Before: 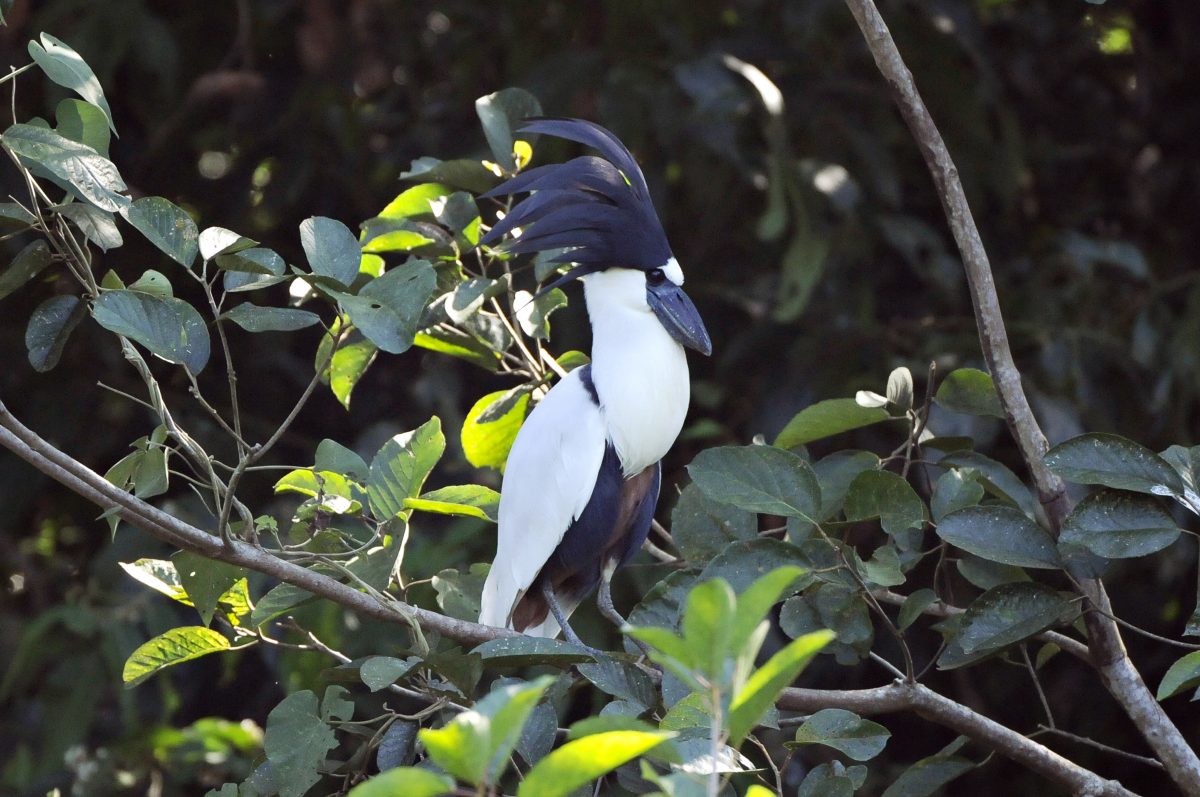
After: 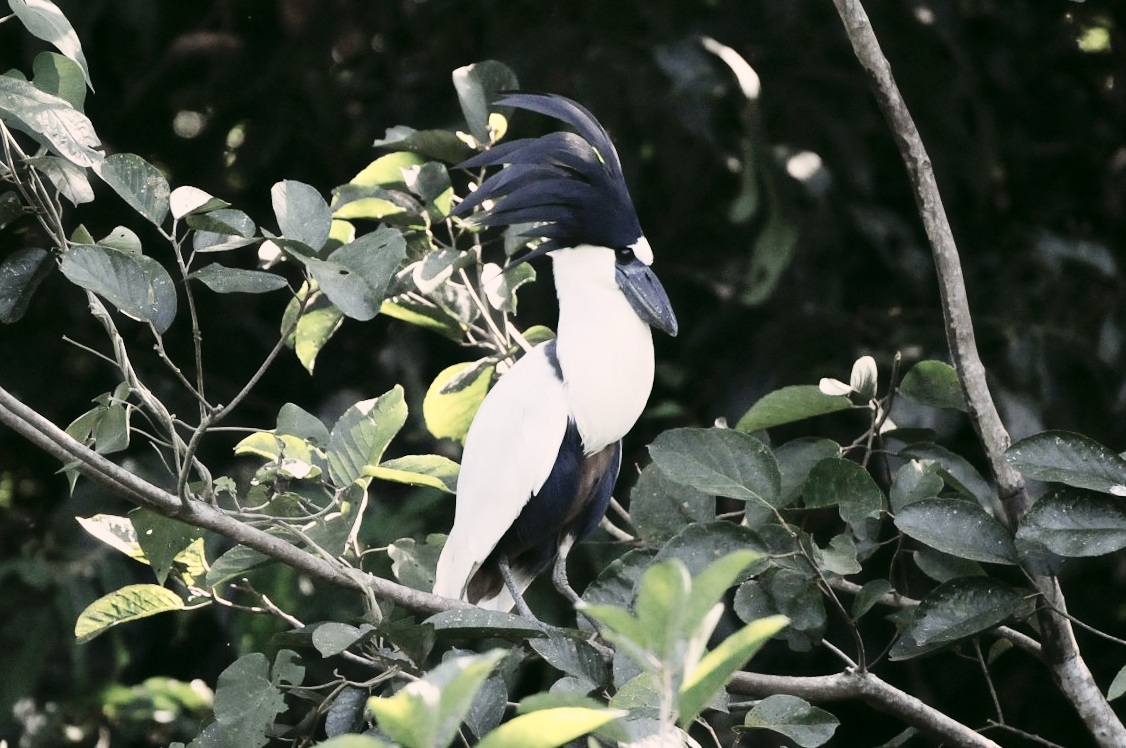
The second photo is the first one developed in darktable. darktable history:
contrast brightness saturation: contrast 0.1, saturation -0.369
base curve: curves: ch0 [(0, 0) (0.036, 0.025) (0.121, 0.166) (0.206, 0.329) (0.605, 0.79) (1, 1)], exposure shift 0.585, preserve colors none
color correction: highlights a* 4.64, highlights b* 4.93, shadows a* -7.14, shadows b* 4.65
color zones: curves: ch0 [(0, 0.5) (0.125, 0.4) (0.25, 0.5) (0.375, 0.4) (0.5, 0.4) (0.625, 0.6) (0.75, 0.6) (0.875, 0.5)]; ch1 [(0, 0.35) (0.125, 0.45) (0.25, 0.35) (0.375, 0.35) (0.5, 0.35) (0.625, 0.35) (0.75, 0.45) (0.875, 0.35)]; ch2 [(0, 0.6) (0.125, 0.5) (0.25, 0.5) (0.375, 0.6) (0.5, 0.6) (0.625, 0.5) (0.75, 0.5) (0.875, 0.5)]
haze removal: strength -0.108, compatibility mode true, adaptive false
crop and rotate: angle -2.51°
